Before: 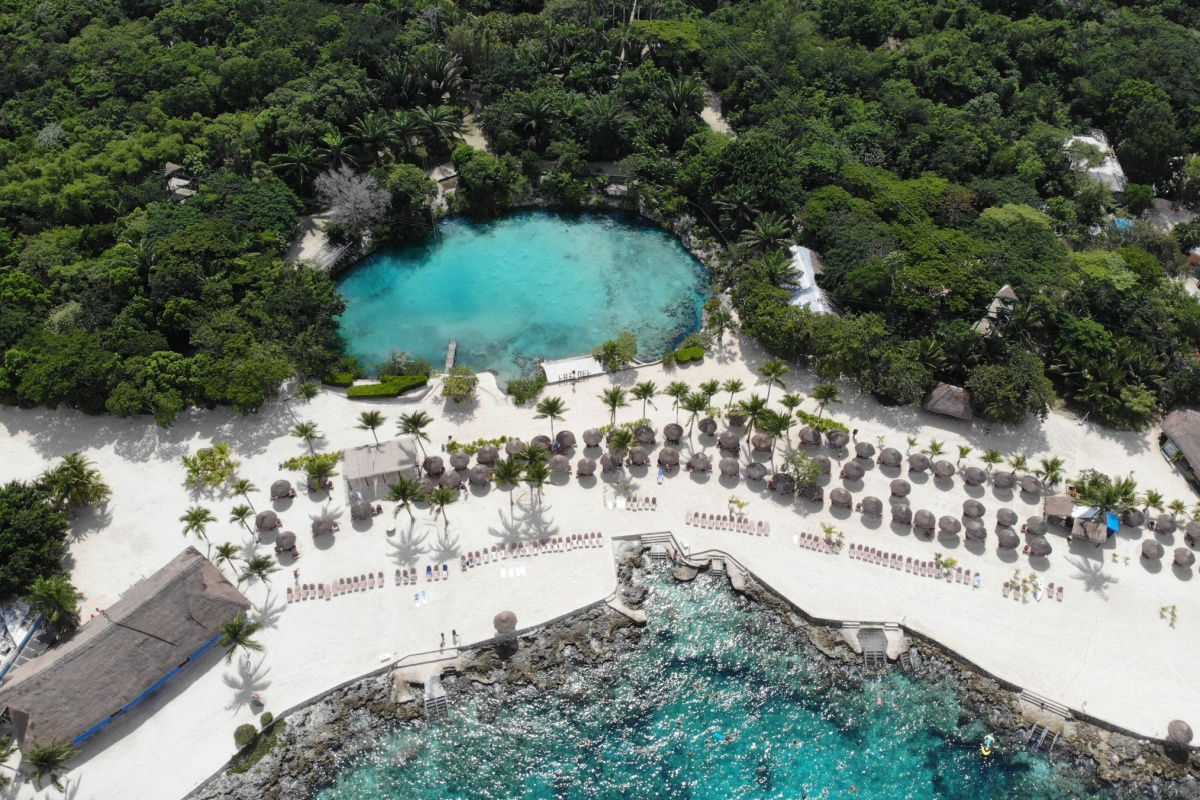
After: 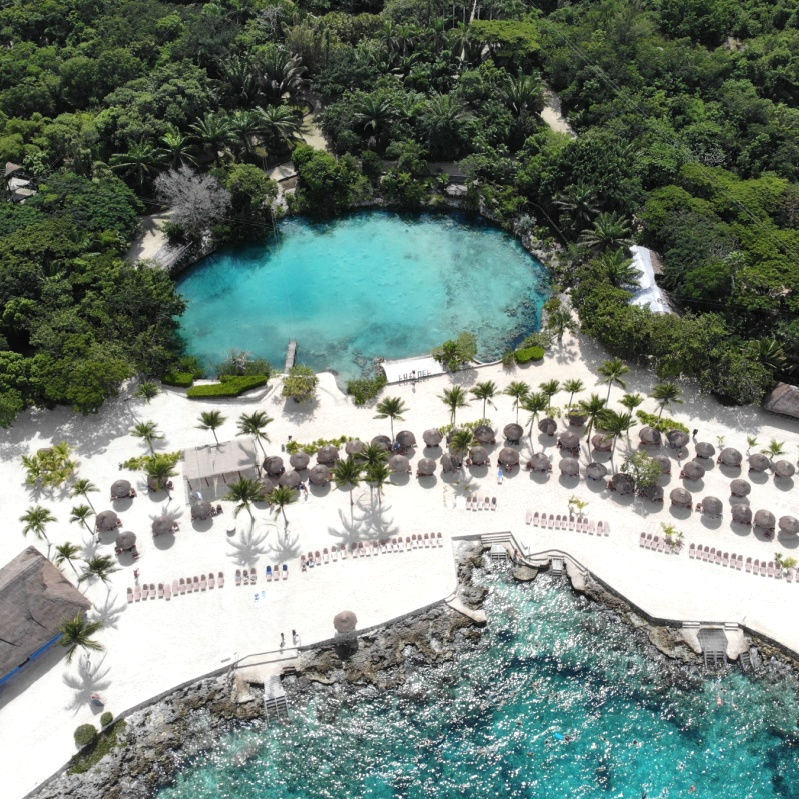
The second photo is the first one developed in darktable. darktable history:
crop and rotate: left 13.409%, right 19.924%
shadows and highlights: radius 44.78, white point adjustment 6.64, compress 79.65%, highlights color adjustment 78.42%, soften with gaussian
